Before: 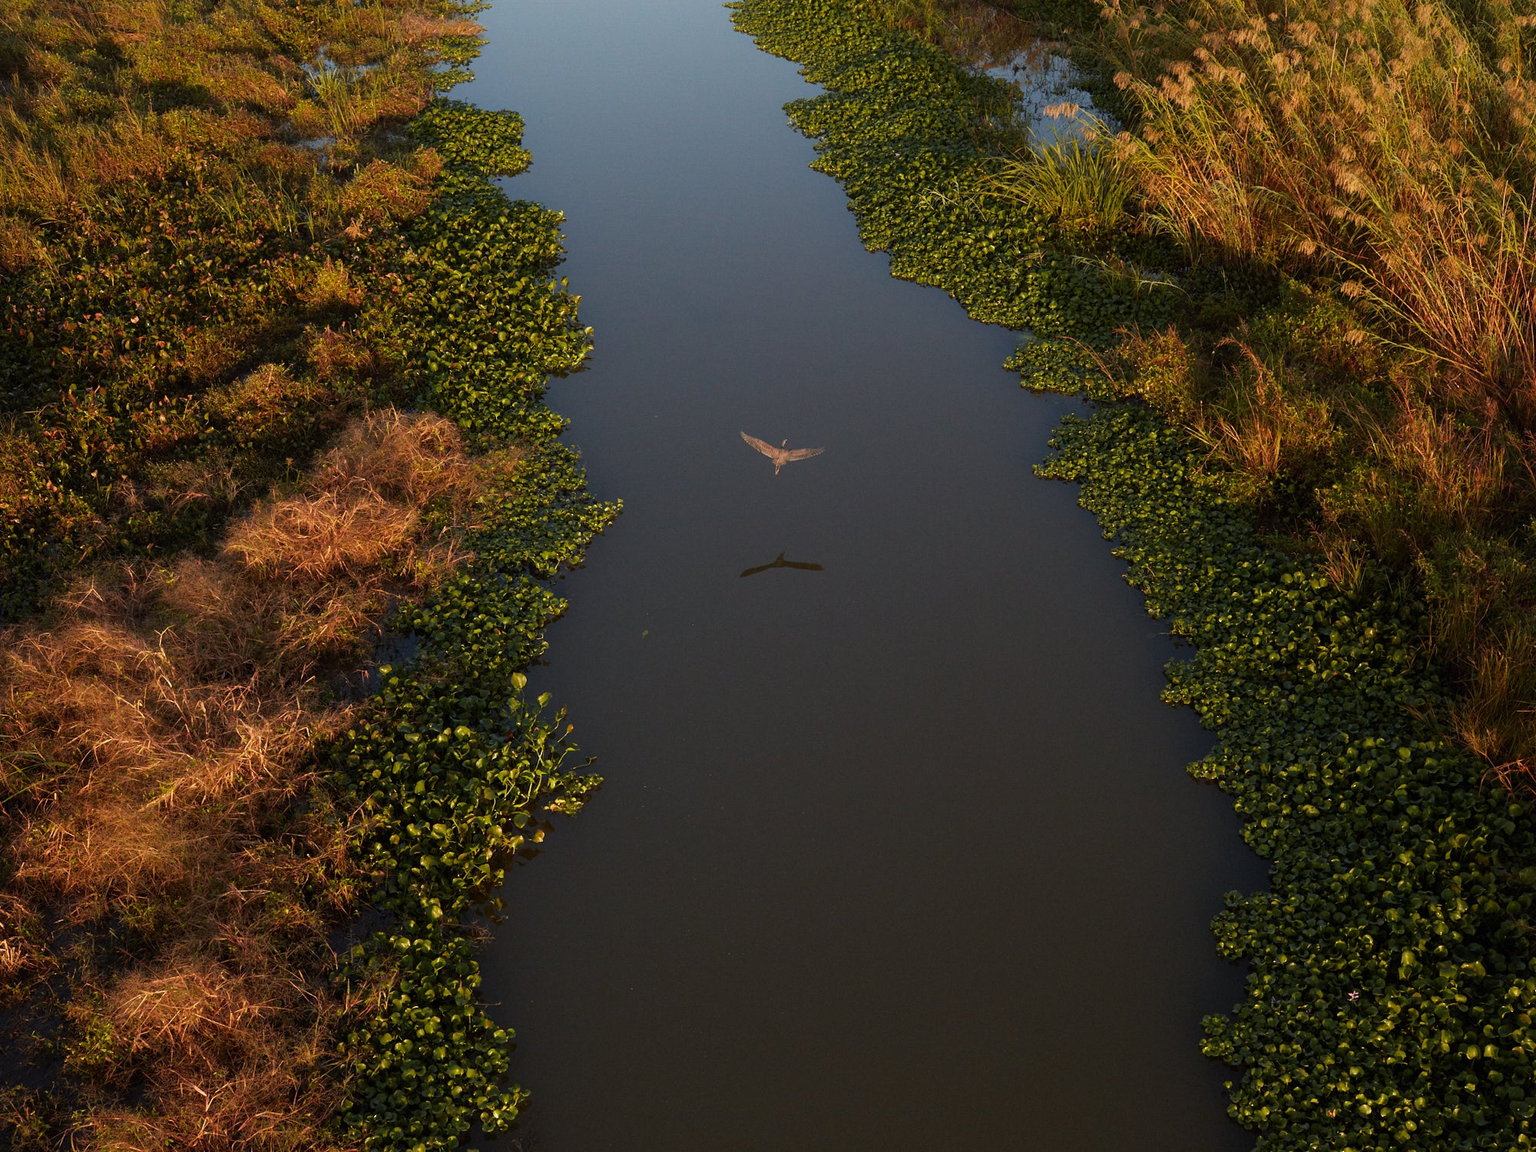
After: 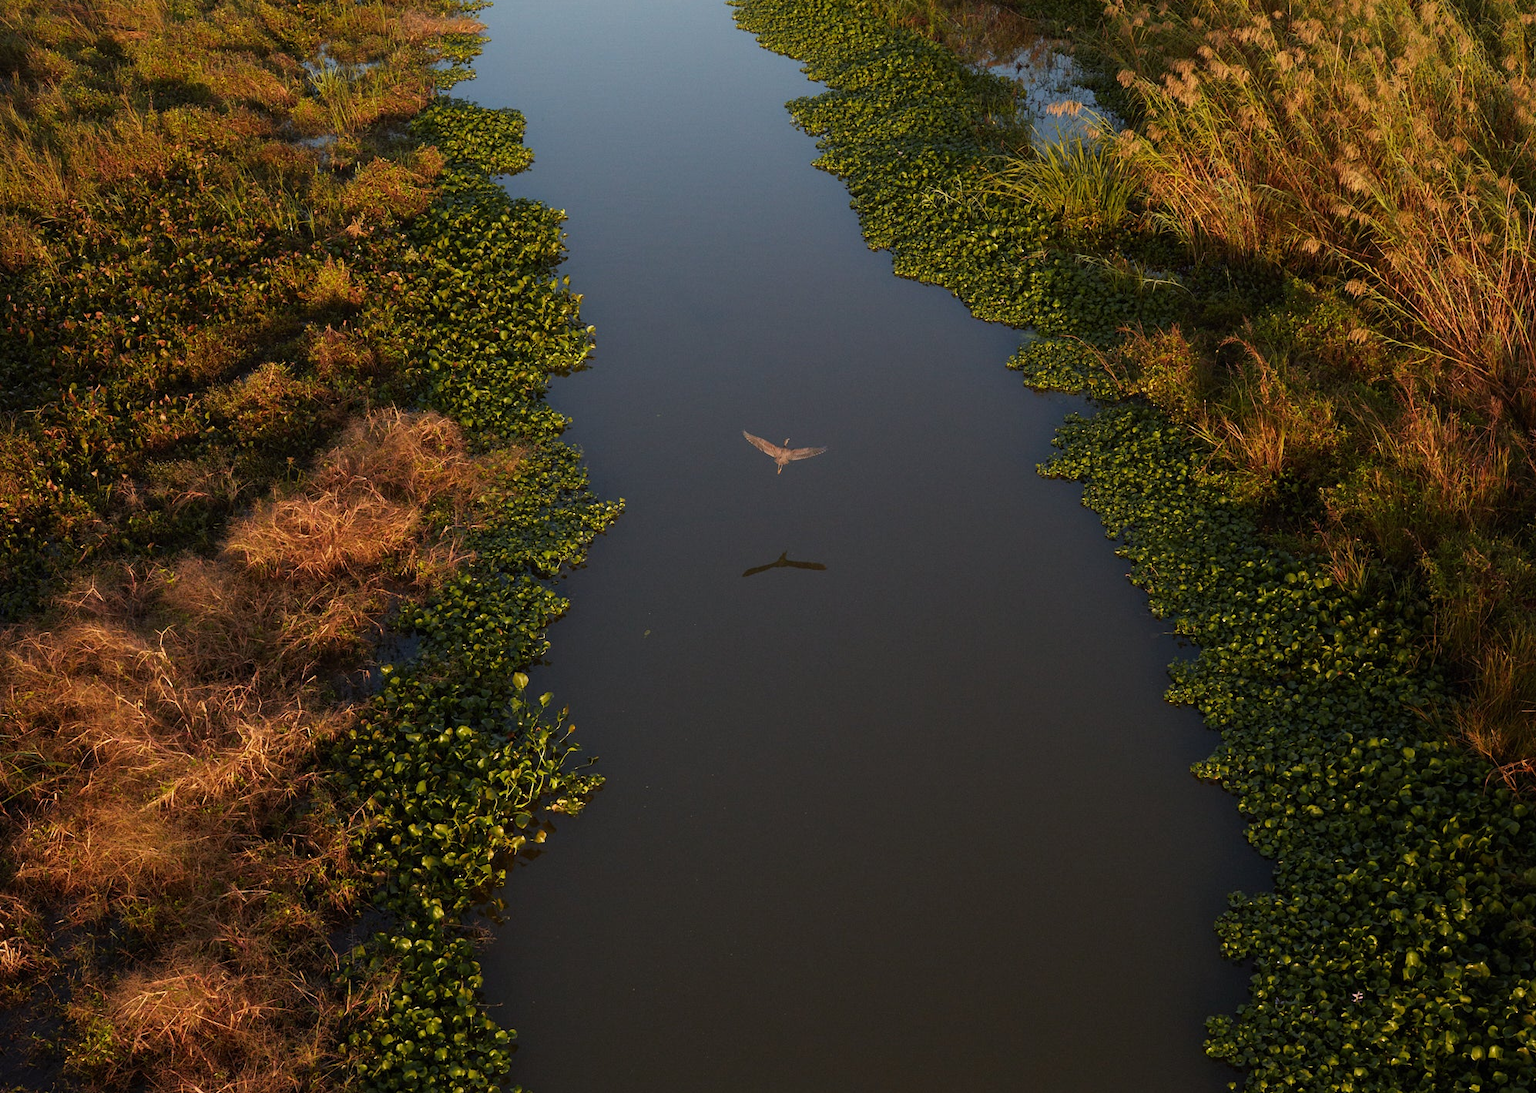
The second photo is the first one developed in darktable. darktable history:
crop: top 0.25%, right 0.265%, bottom 5.031%
